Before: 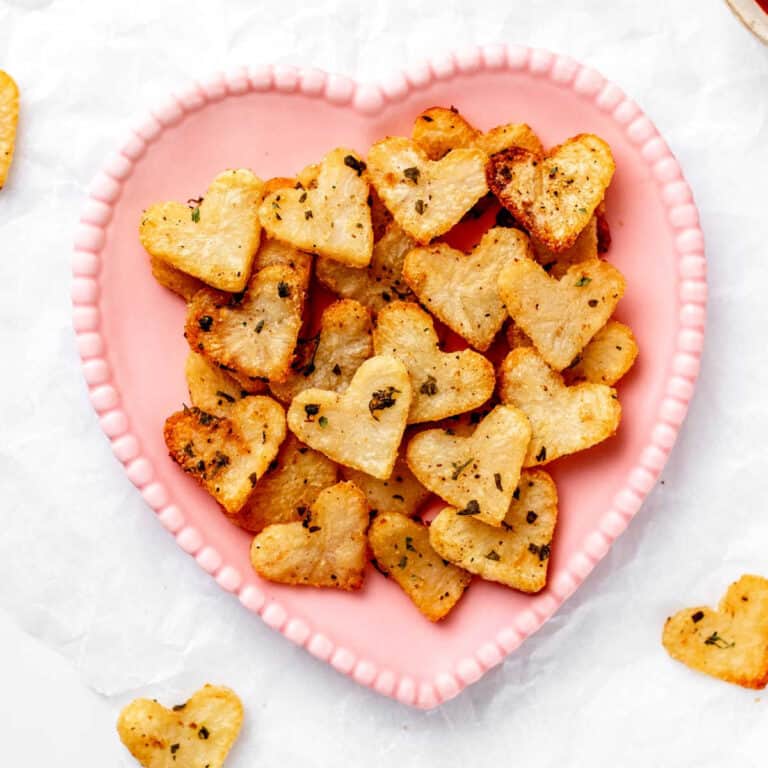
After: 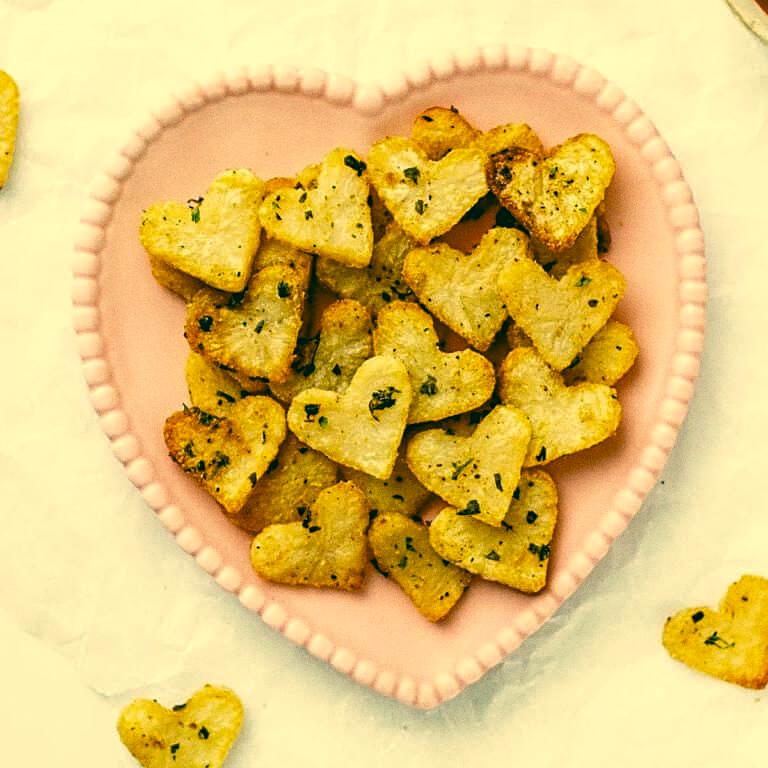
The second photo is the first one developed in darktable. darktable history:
contrast brightness saturation: saturation -0.05
color correction: highlights a* 1.83, highlights b* 34.02, shadows a* -36.68, shadows b* -5.48
grain: coarseness 0.09 ISO
sharpen: on, module defaults
